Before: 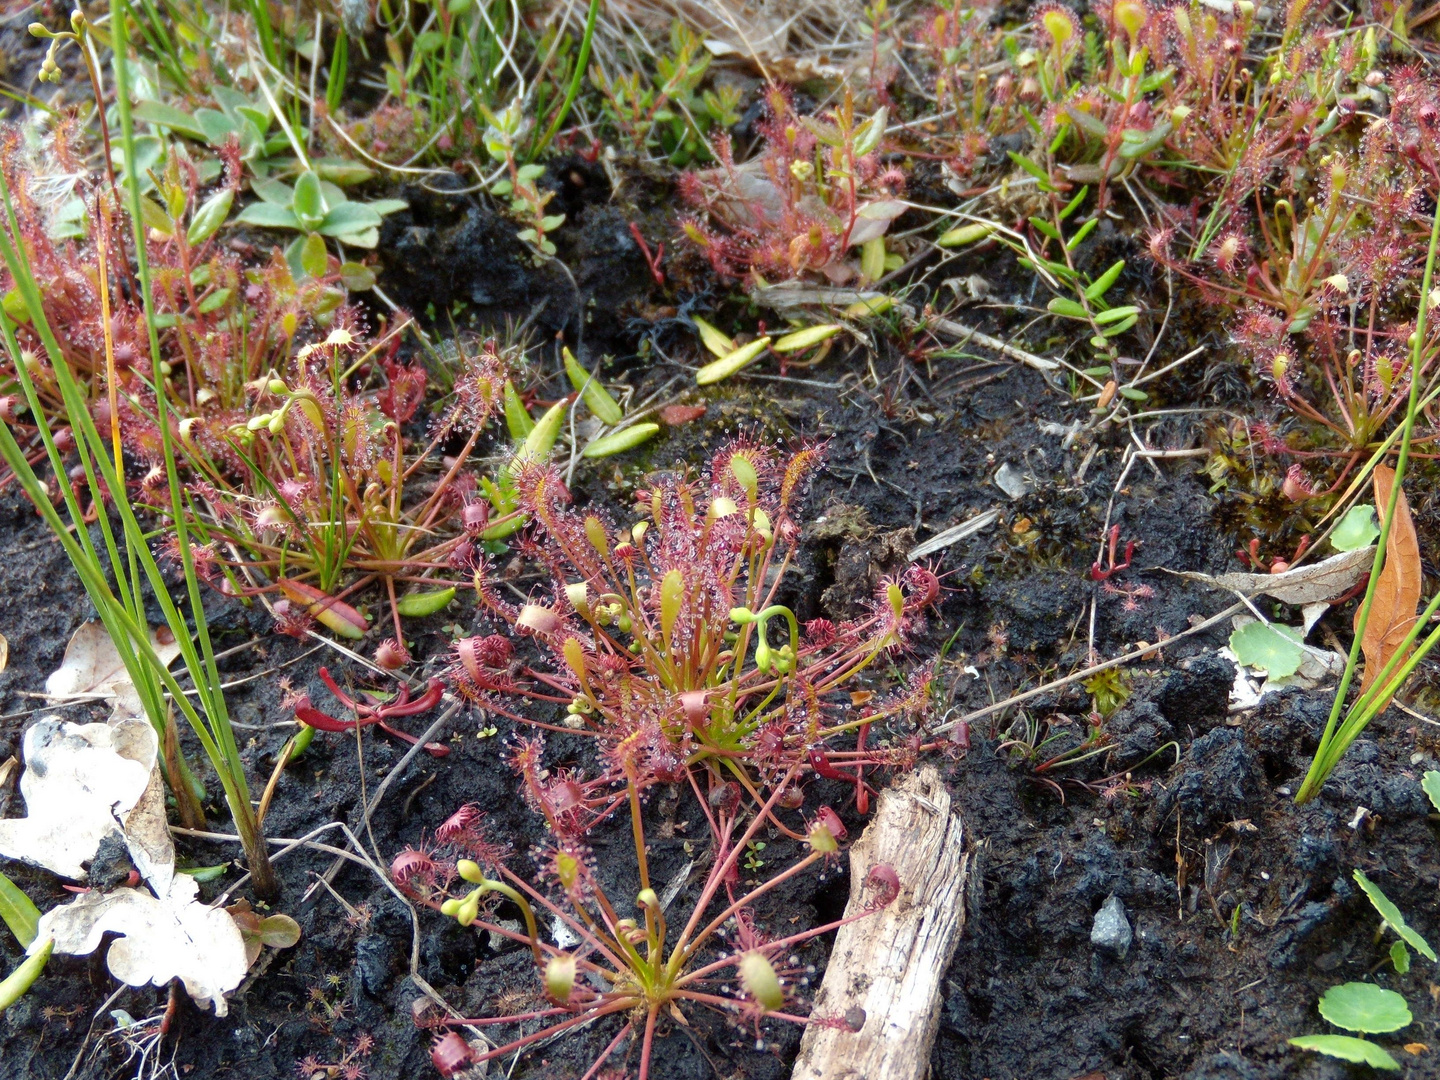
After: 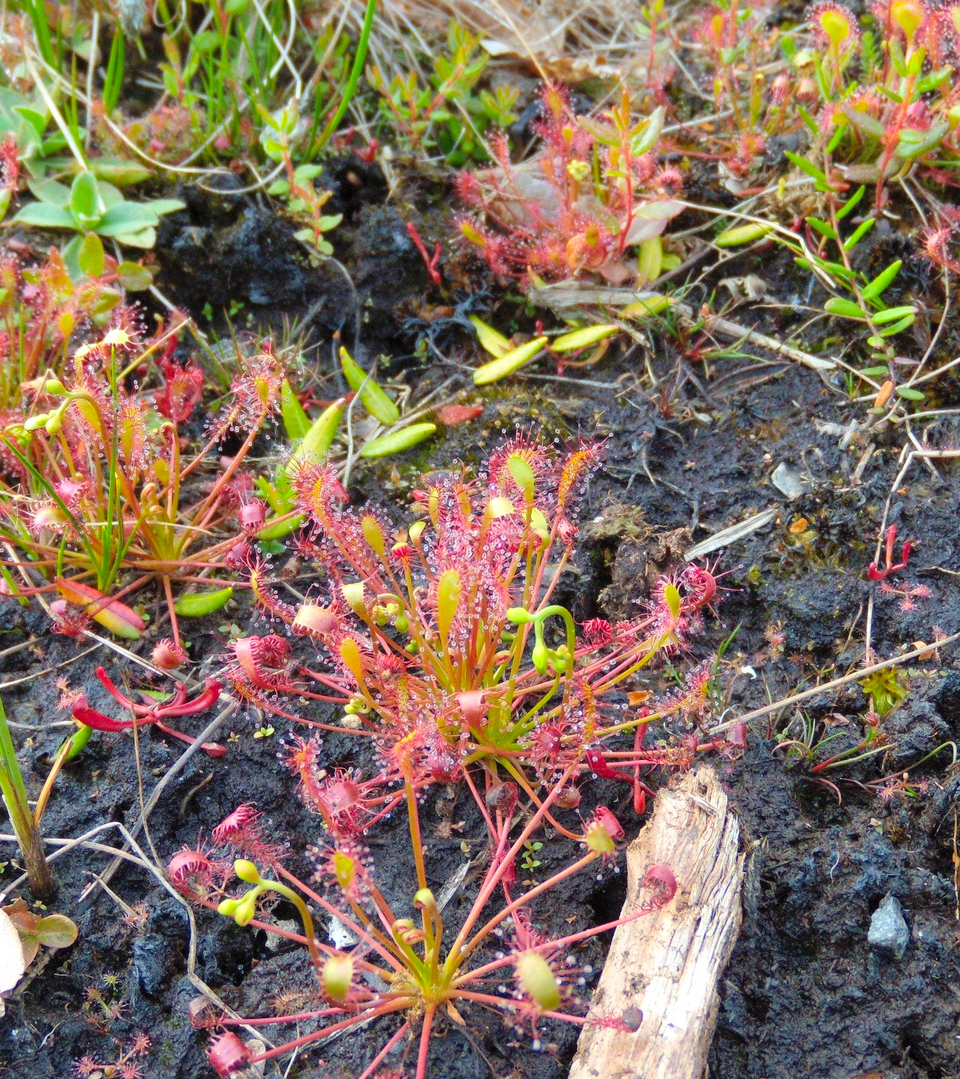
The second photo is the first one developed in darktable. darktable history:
crop and rotate: left 15.546%, right 17.787%
contrast brightness saturation: contrast 0.07, brightness 0.18, saturation 0.4
